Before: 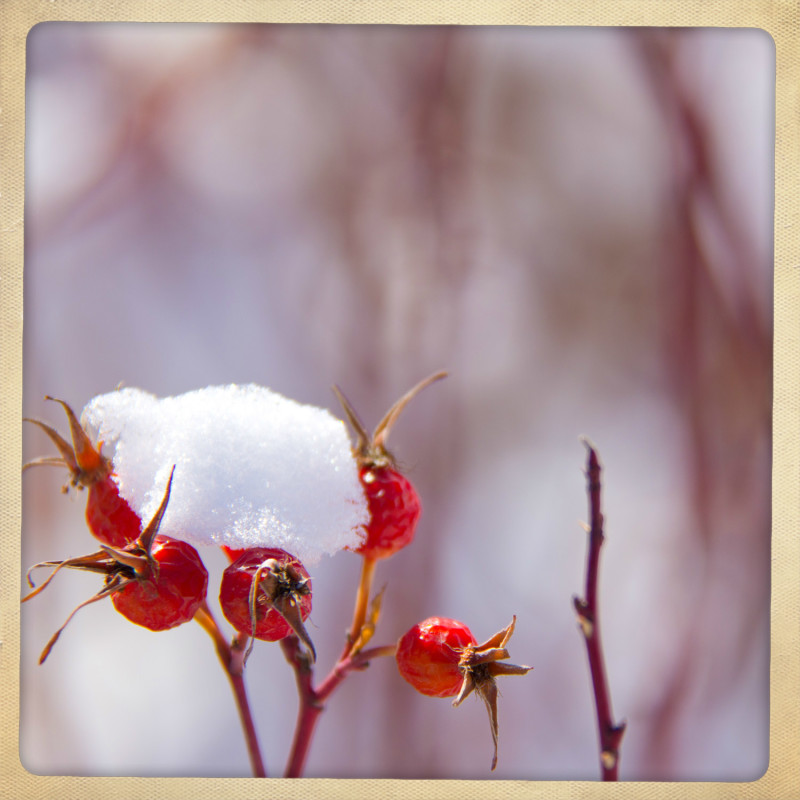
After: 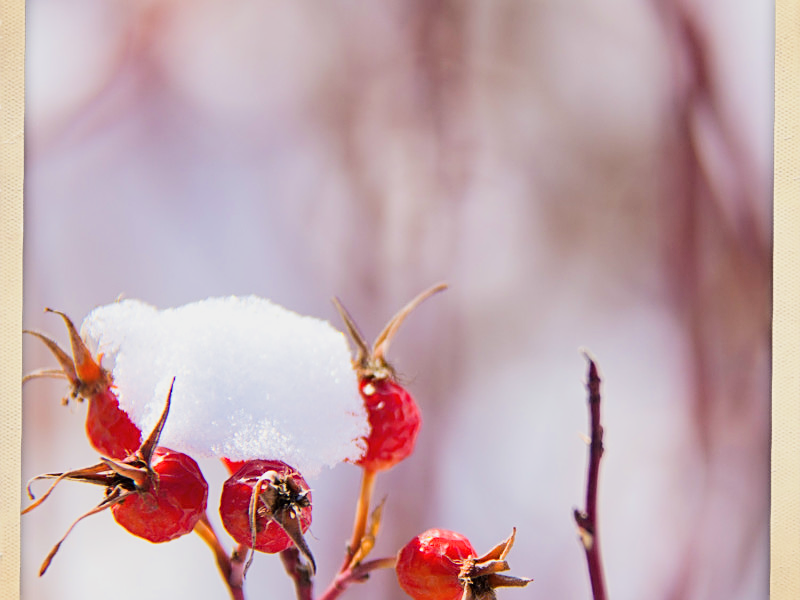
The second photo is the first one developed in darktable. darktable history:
exposure: black level correction -0.002, exposure 0.54 EV, compensate highlight preservation false
sharpen: on, module defaults
crop: top 11.038%, bottom 13.962%
filmic rgb: black relative exposure -7.5 EV, white relative exposure 5 EV, hardness 3.31, contrast 1.3, contrast in shadows safe
